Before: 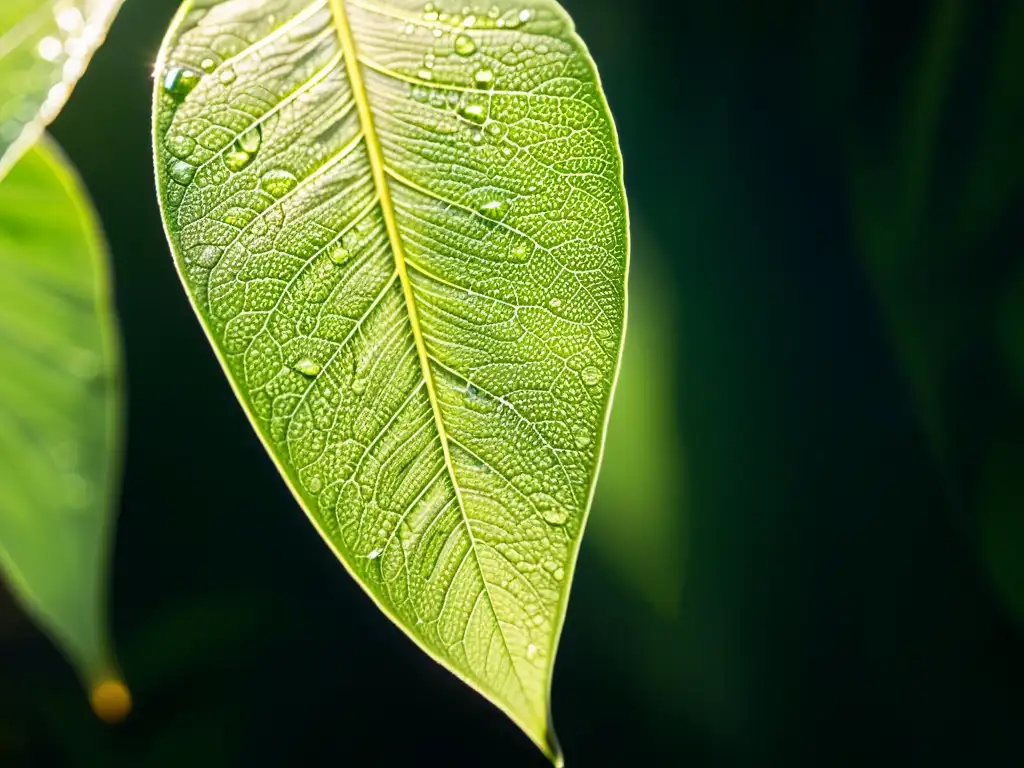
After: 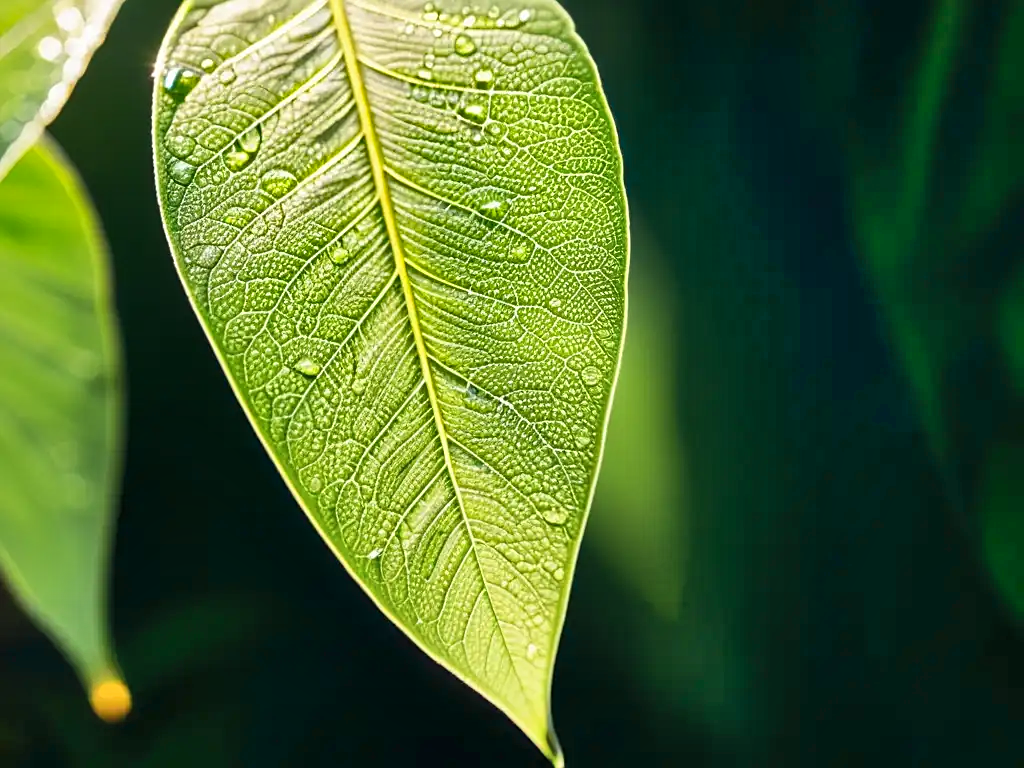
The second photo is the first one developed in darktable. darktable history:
sharpen: amount 0.217
shadows and highlights: shadows 61.26, soften with gaussian
color zones: curves: ch0 [(0.25, 0.5) (0.423, 0.5) (0.443, 0.5) (0.521, 0.756) (0.568, 0.5) (0.576, 0.5) (0.75, 0.5)]; ch1 [(0.25, 0.5) (0.423, 0.5) (0.443, 0.5) (0.539, 0.873) (0.624, 0.565) (0.631, 0.5) (0.75, 0.5)]
